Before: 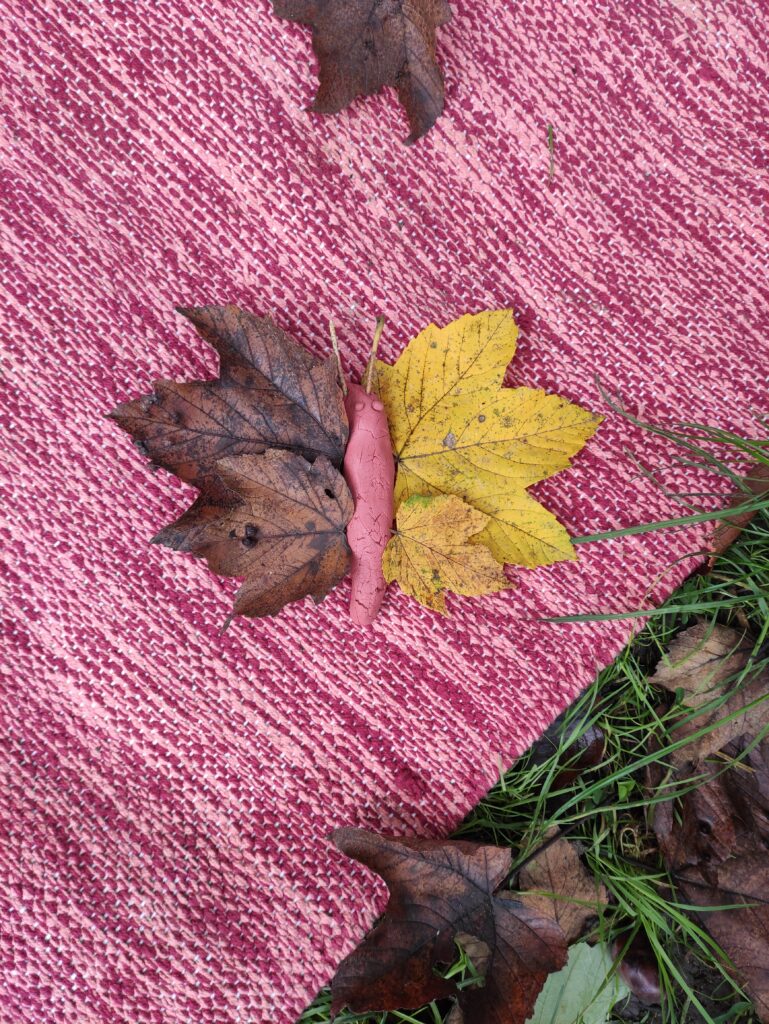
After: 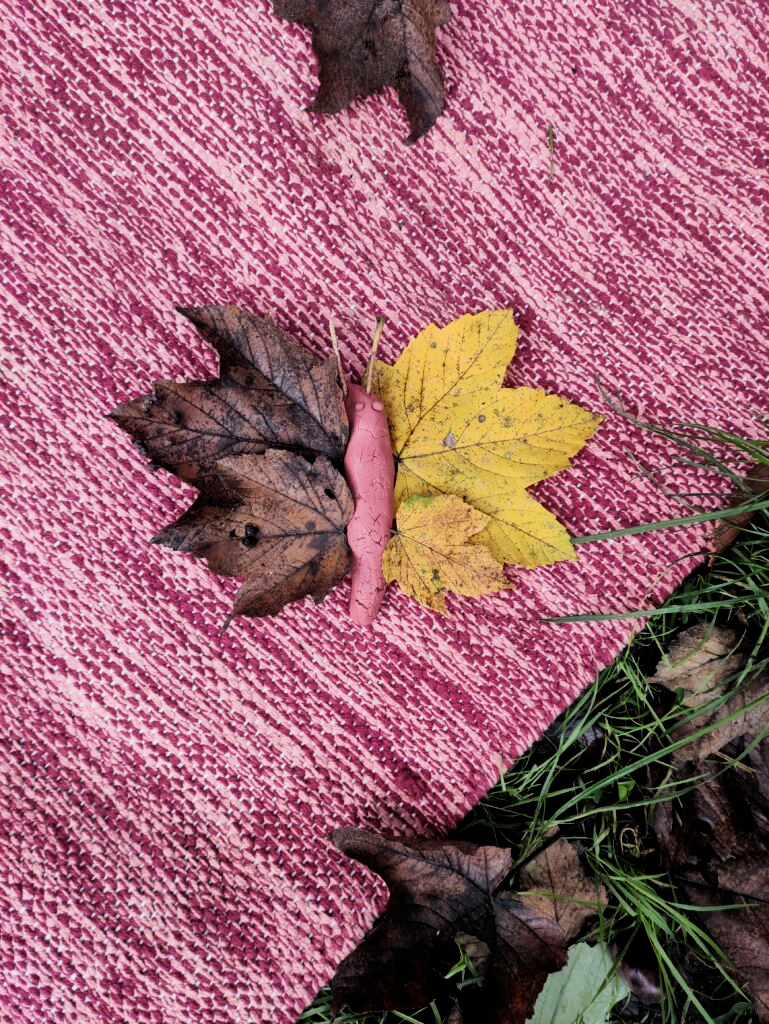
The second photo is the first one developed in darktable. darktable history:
filmic rgb: black relative exposure -5.09 EV, white relative exposure 3.52 EV, hardness 3.19, contrast 1.395, highlights saturation mix -48.63%
